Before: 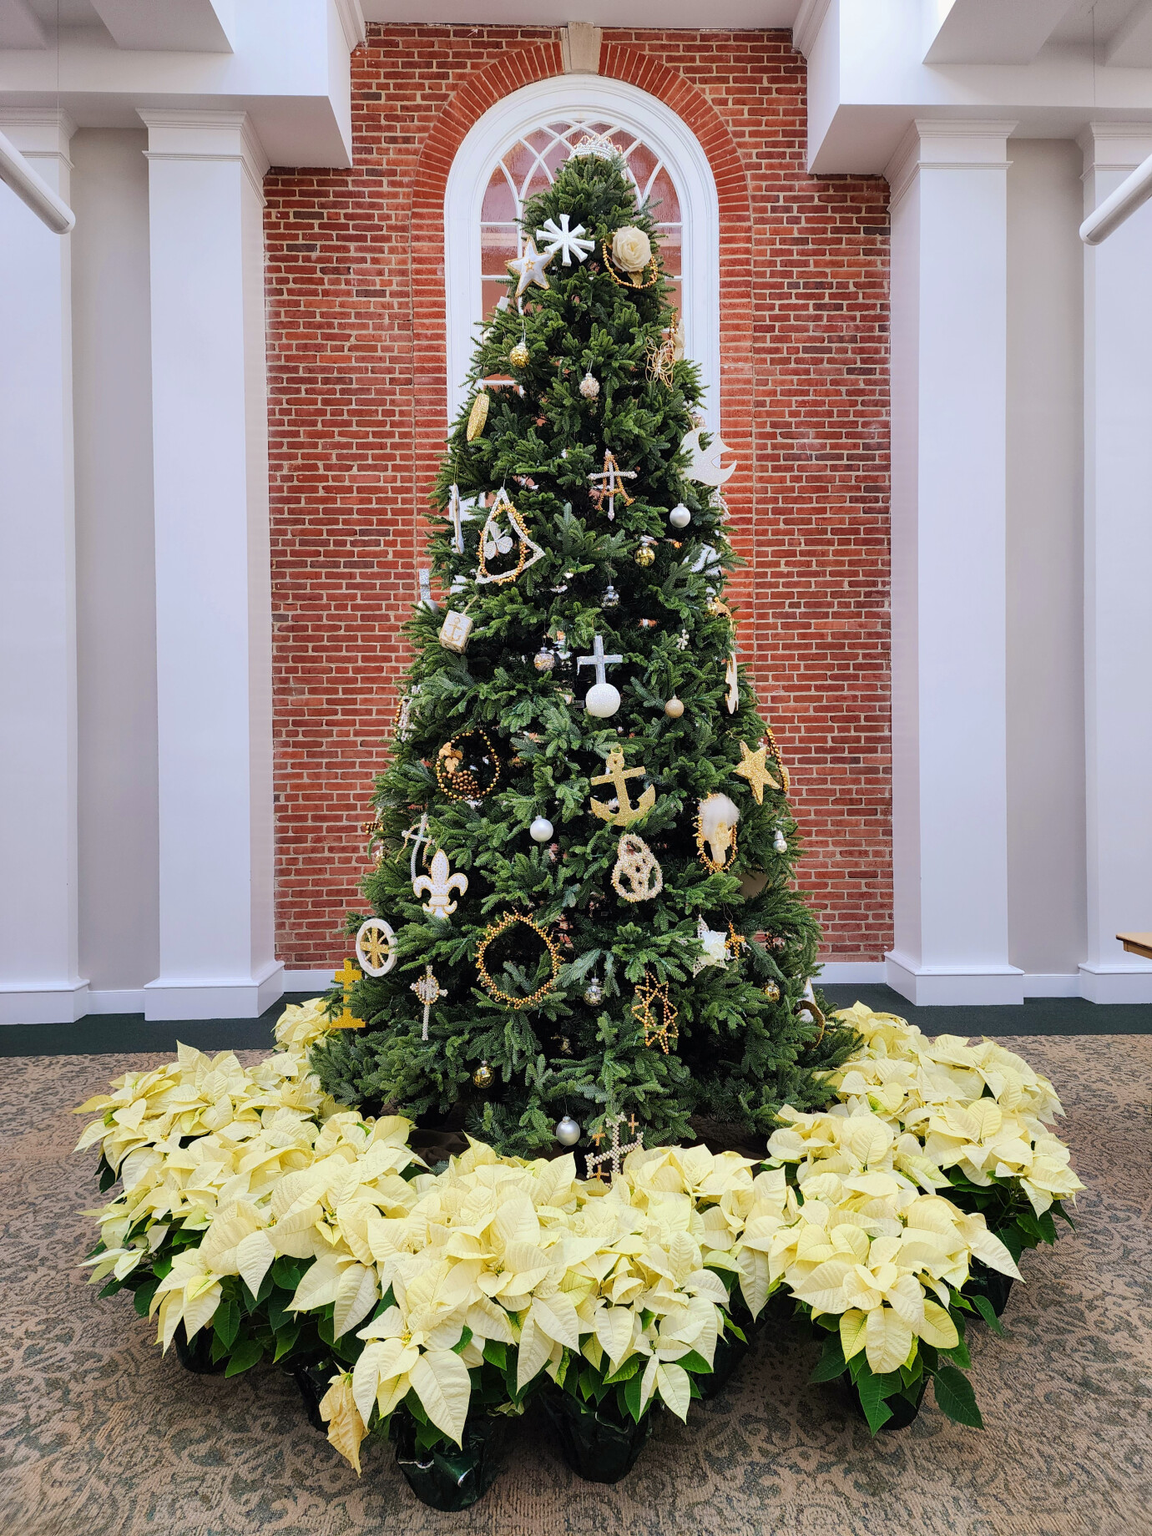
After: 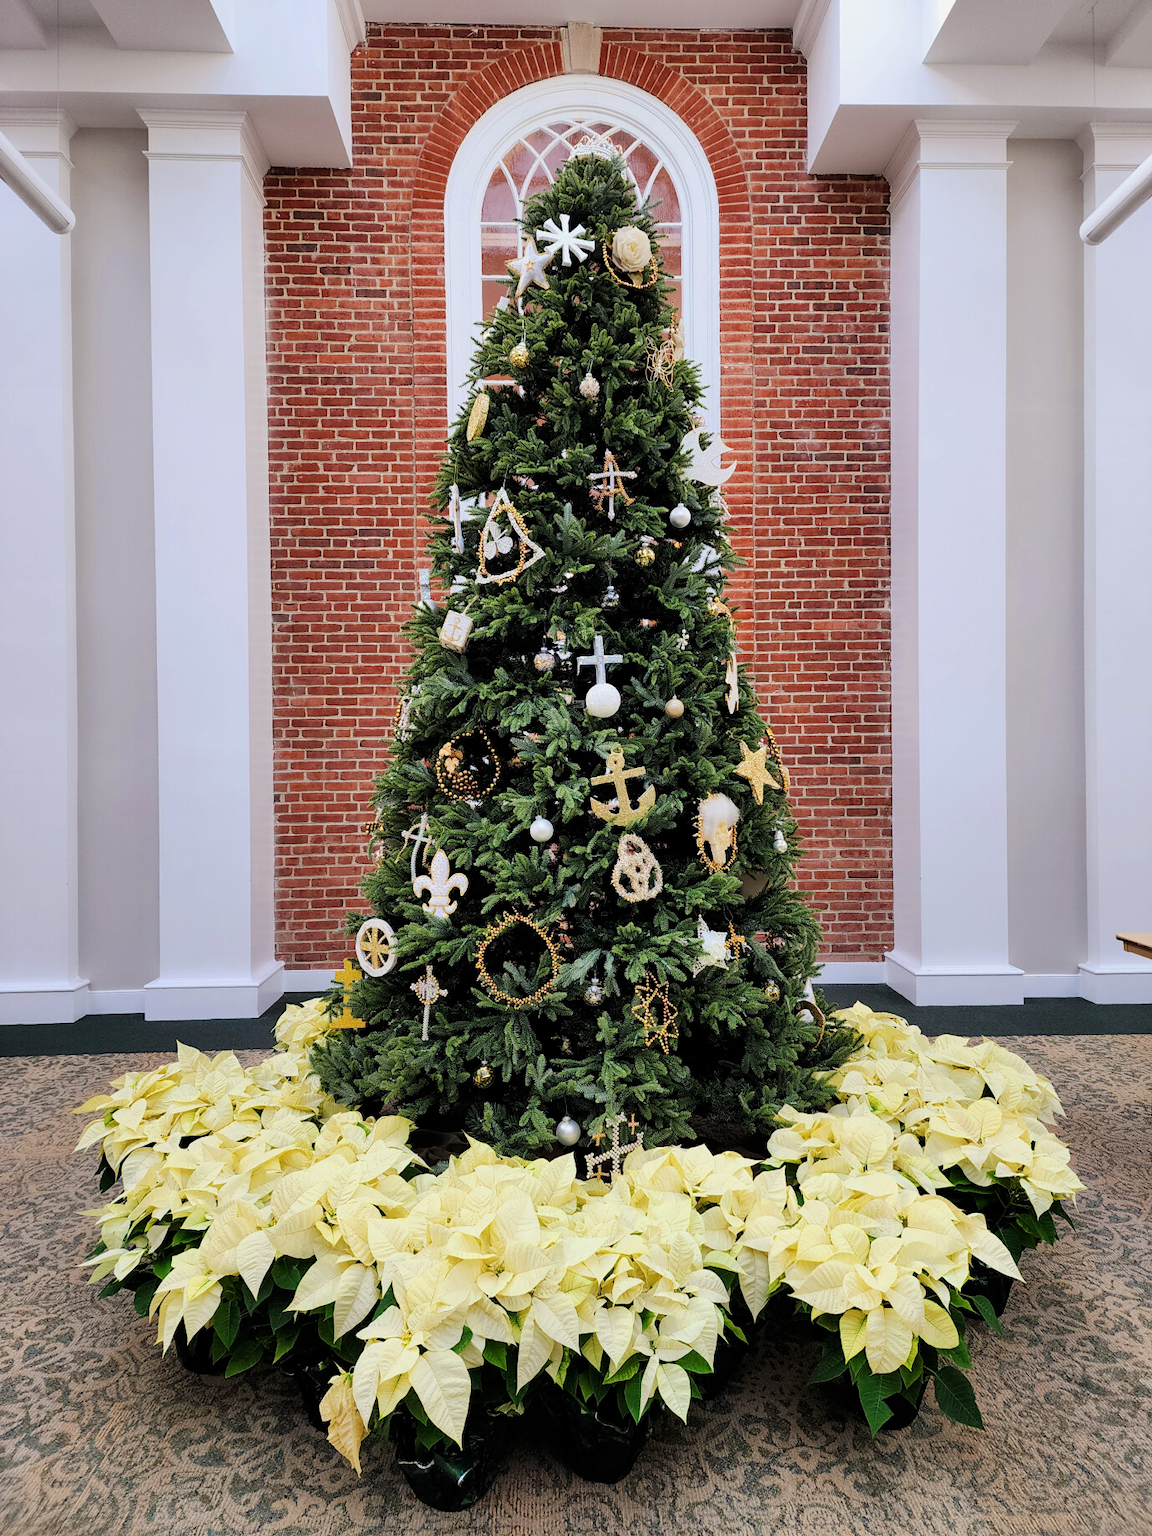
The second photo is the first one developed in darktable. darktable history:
filmic rgb: black relative exposure -12.82 EV, white relative exposure 2.81 EV, target black luminance 0%, hardness 8.5, latitude 70%, contrast 1.134, shadows ↔ highlights balance -1.13%
